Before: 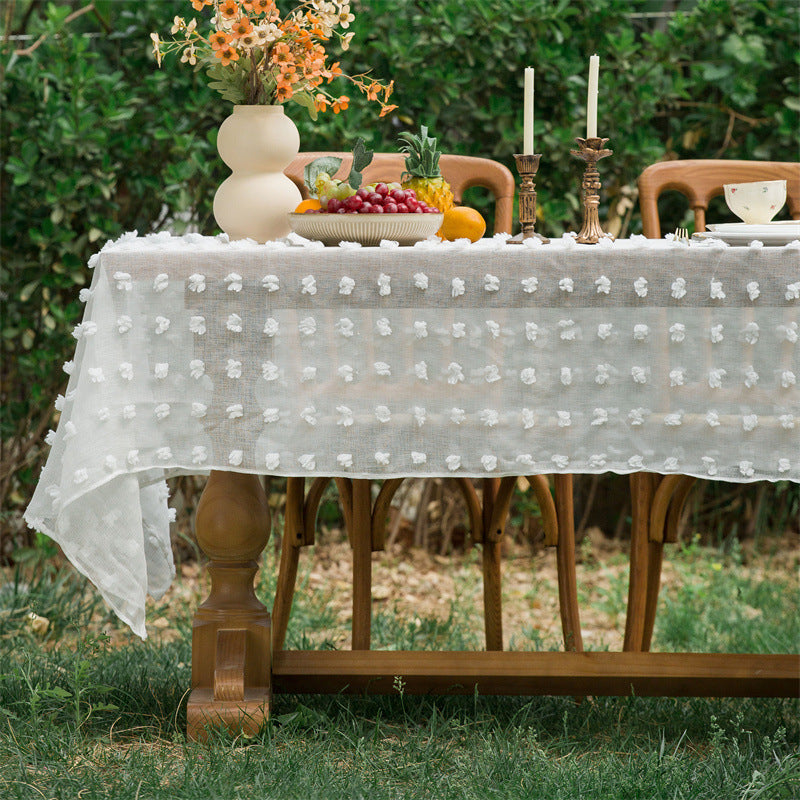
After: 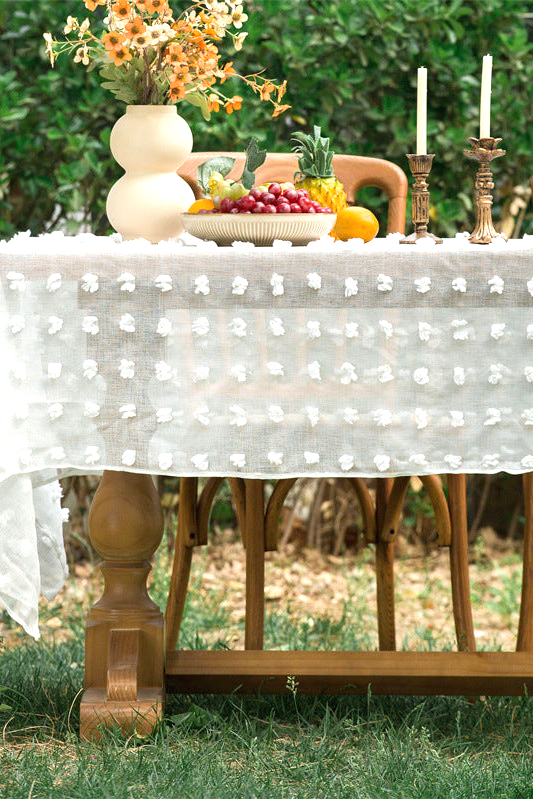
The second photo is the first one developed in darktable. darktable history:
crop and rotate: left 13.537%, right 19.796%
exposure: black level correction 0, exposure 0.7 EV, compensate exposure bias true, compensate highlight preservation false
